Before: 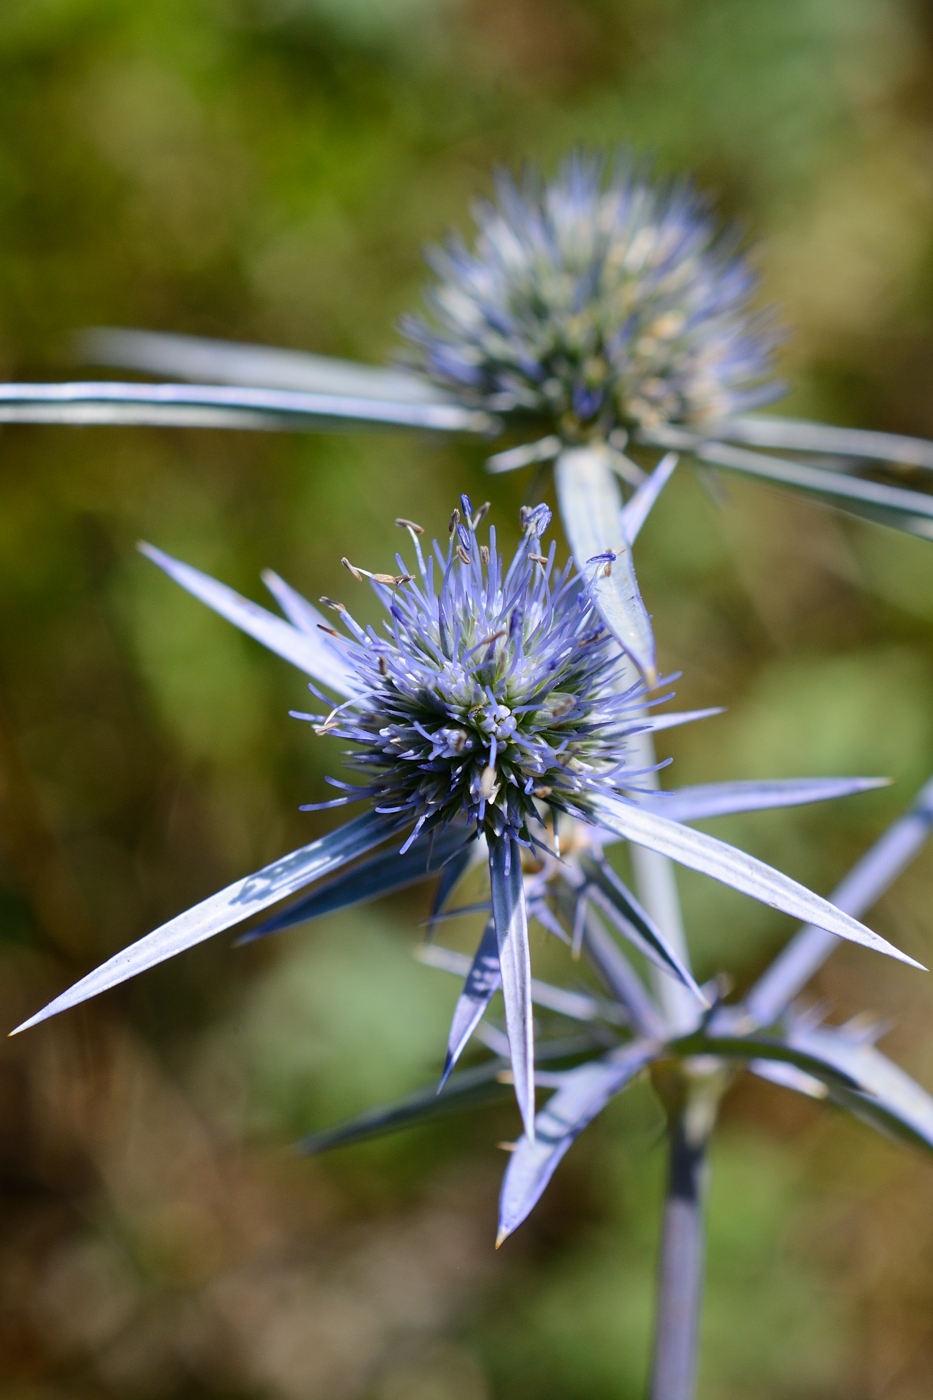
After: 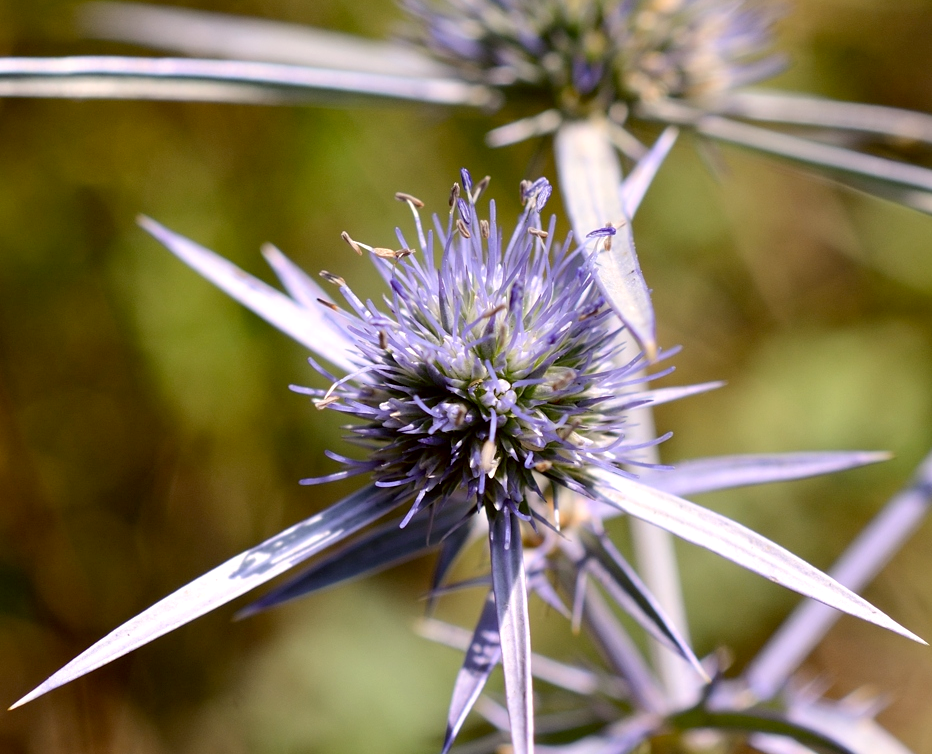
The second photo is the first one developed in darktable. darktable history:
crop and rotate: top 23.302%, bottom 22.83%
exposure: black level correction 0.005, exposure 0.287 EV, compensate highlight preservation false
color correction: highlights a* 6.21, highlights b* 8.27, shadows a* 6.58, shadows b* 7.54, saturation 0.912
